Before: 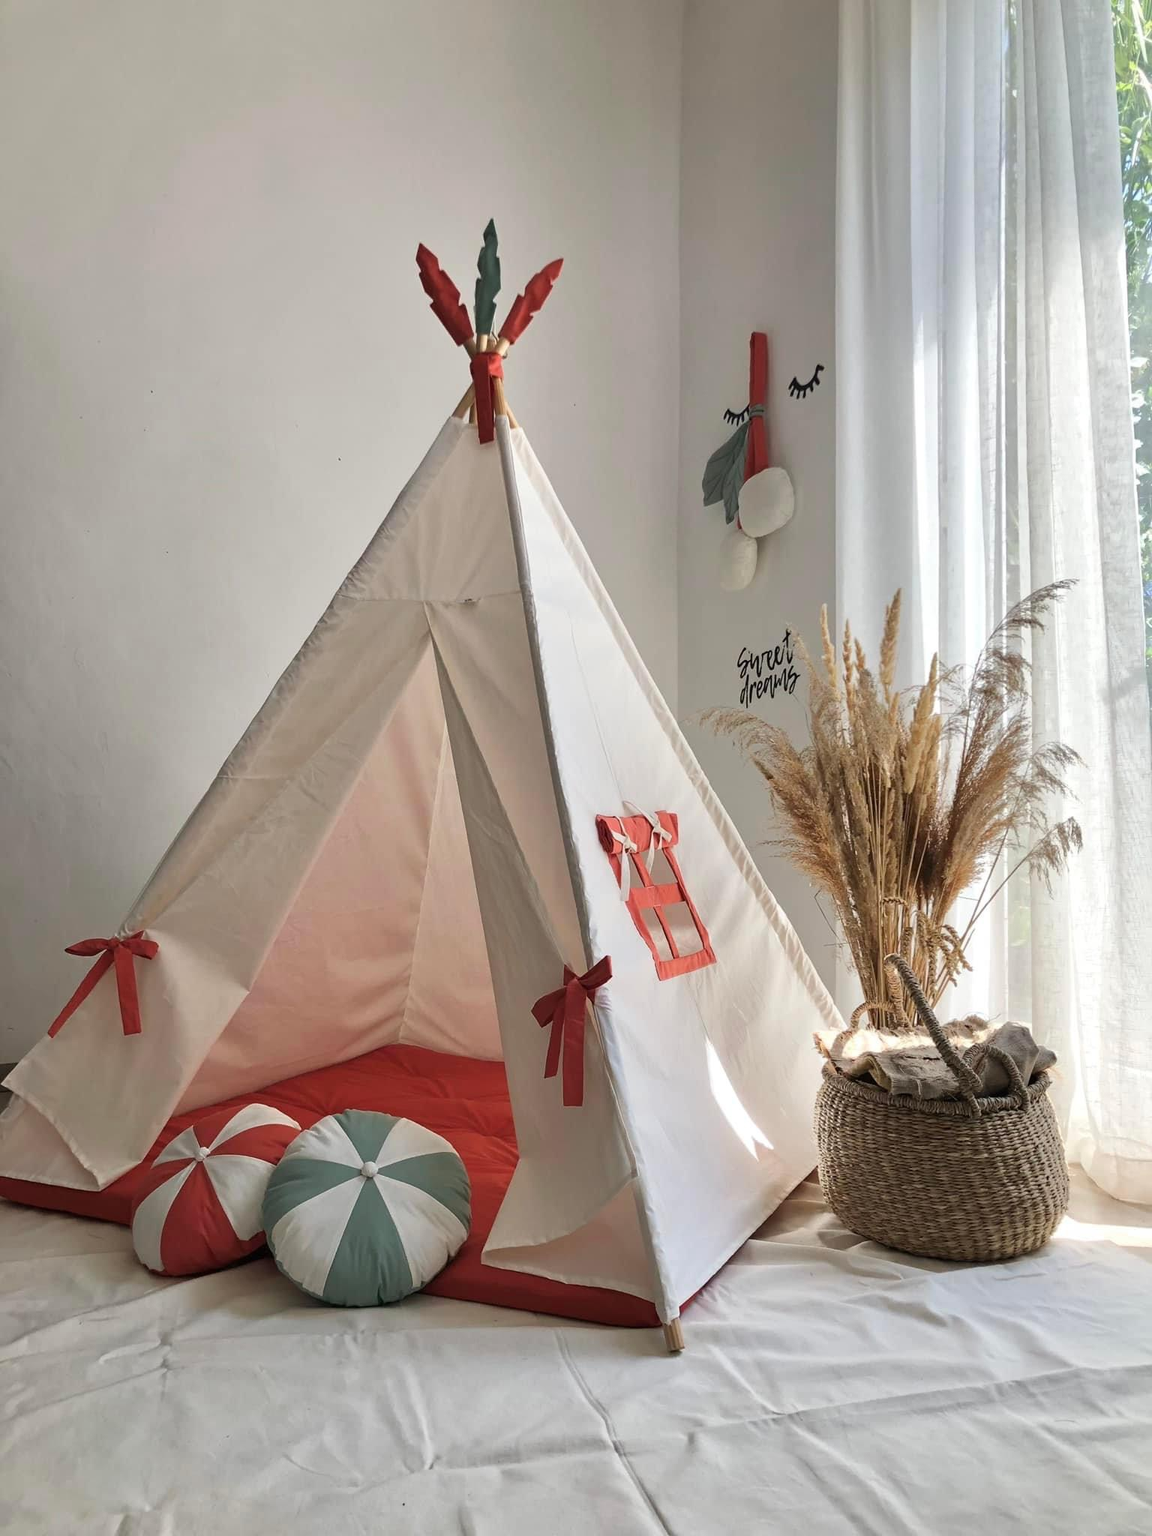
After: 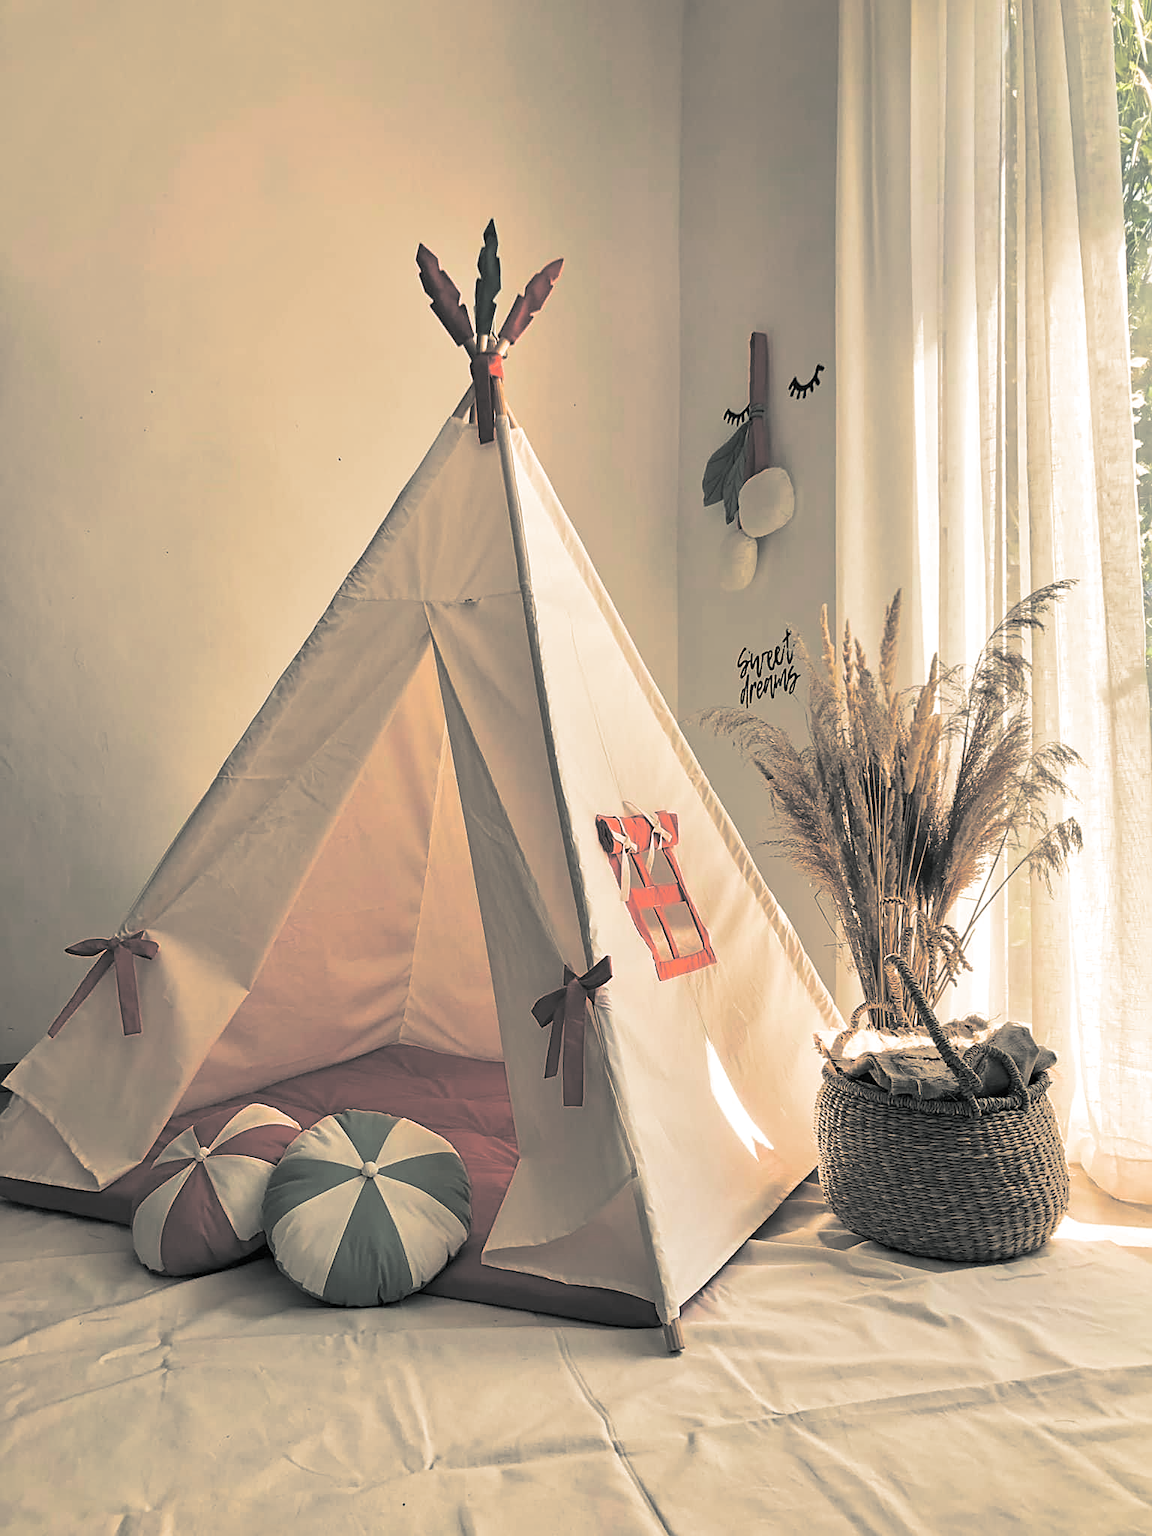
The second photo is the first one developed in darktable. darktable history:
exposure: exposure 0.131 EV, compensate highlight preservation false
split-toning: shadows › hue 190.8°, shadows › saturation 0.05, highlights › hue 54°, highlights › saturation 0.05, compress 0%
white balance: red 1.138, green 0.996, blue 0.812
sharpen: on, module defaults
